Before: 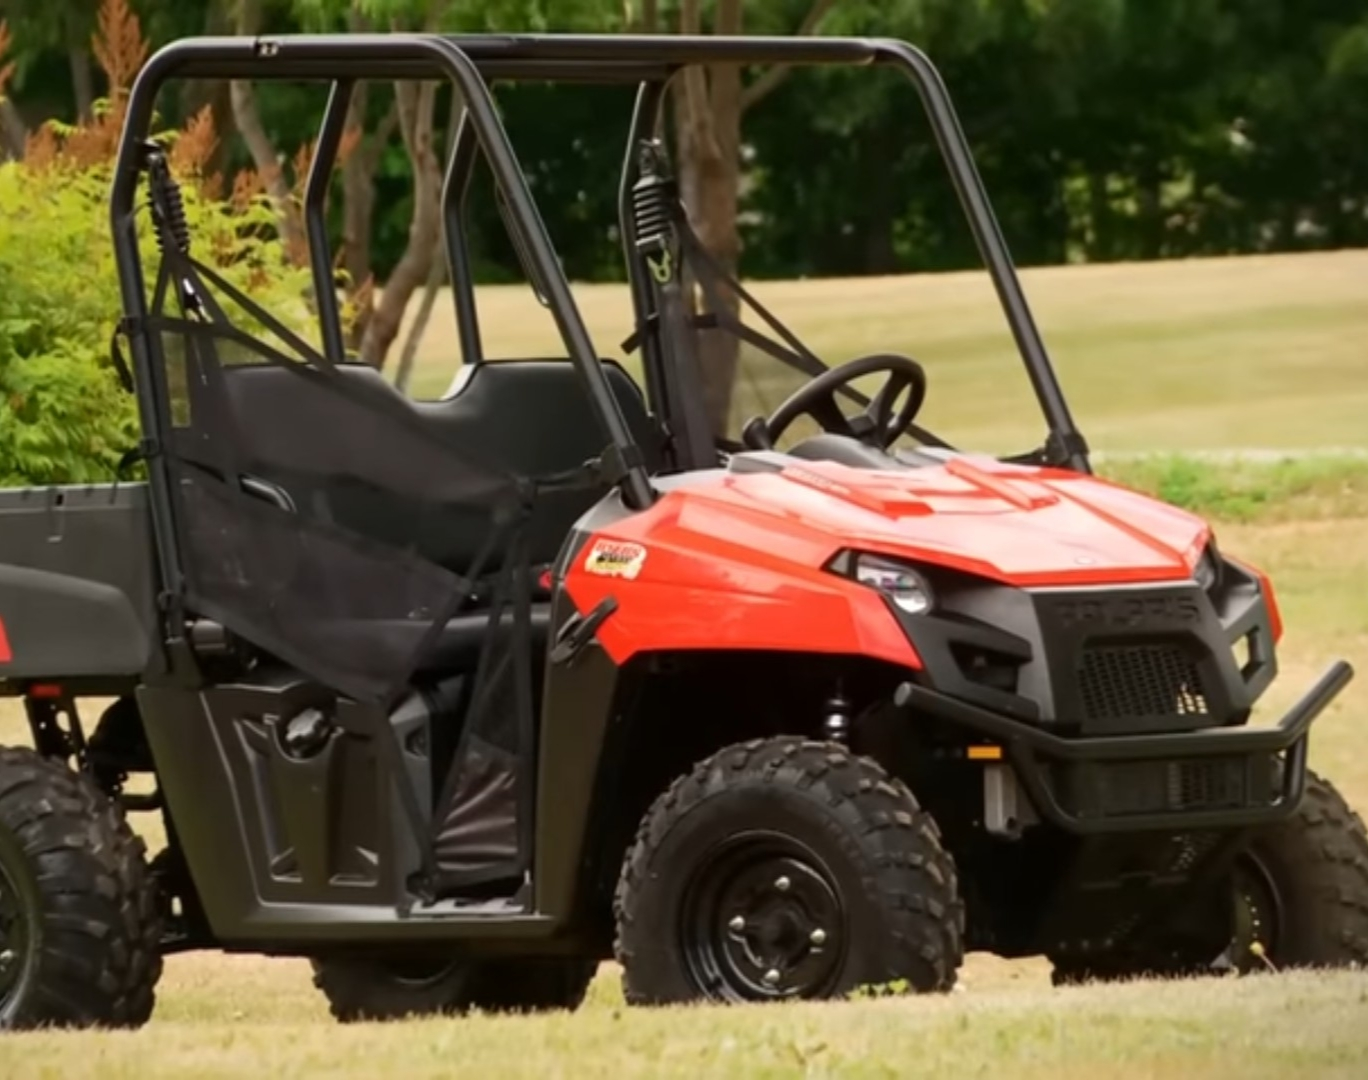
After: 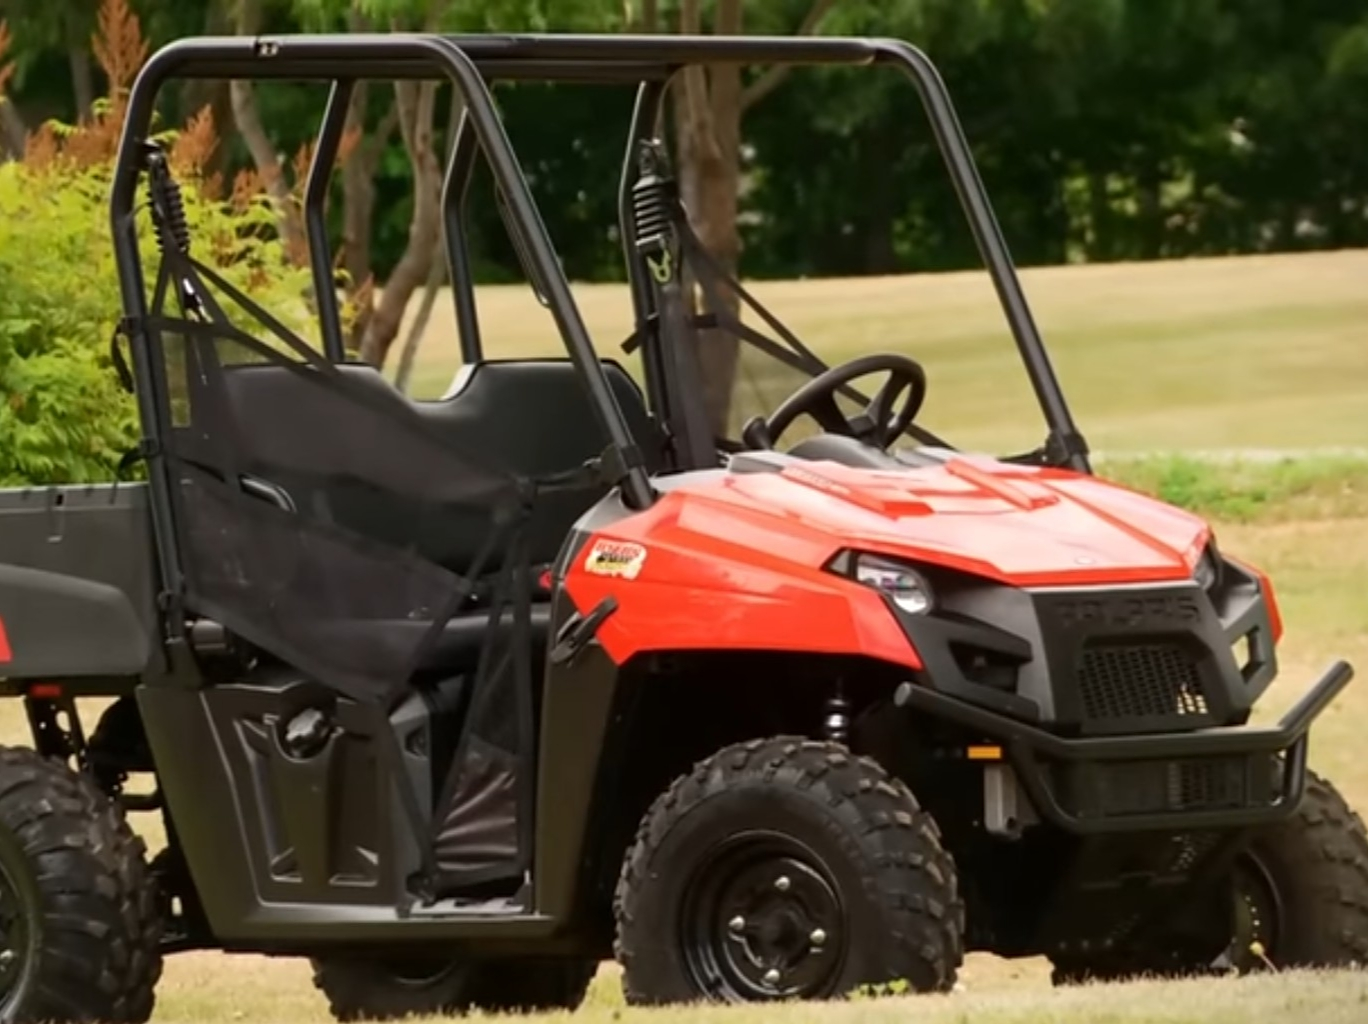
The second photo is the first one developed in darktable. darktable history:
crop and rotate: top 0.013%, bottom 5.082%
sharpen: amount 0.202
